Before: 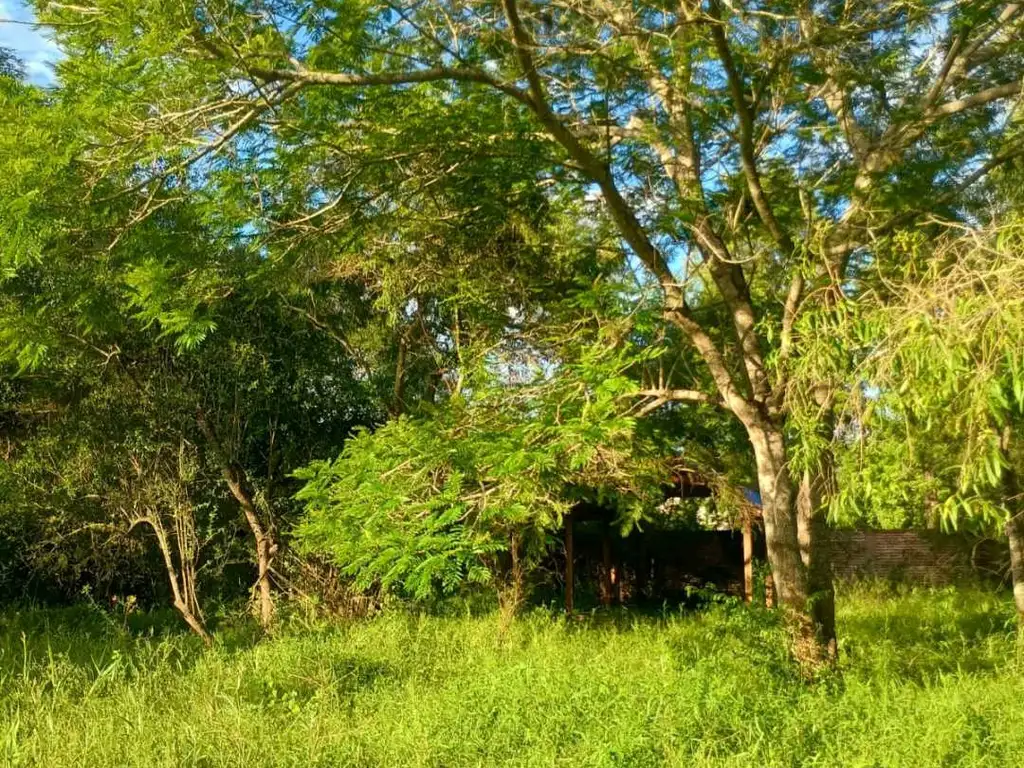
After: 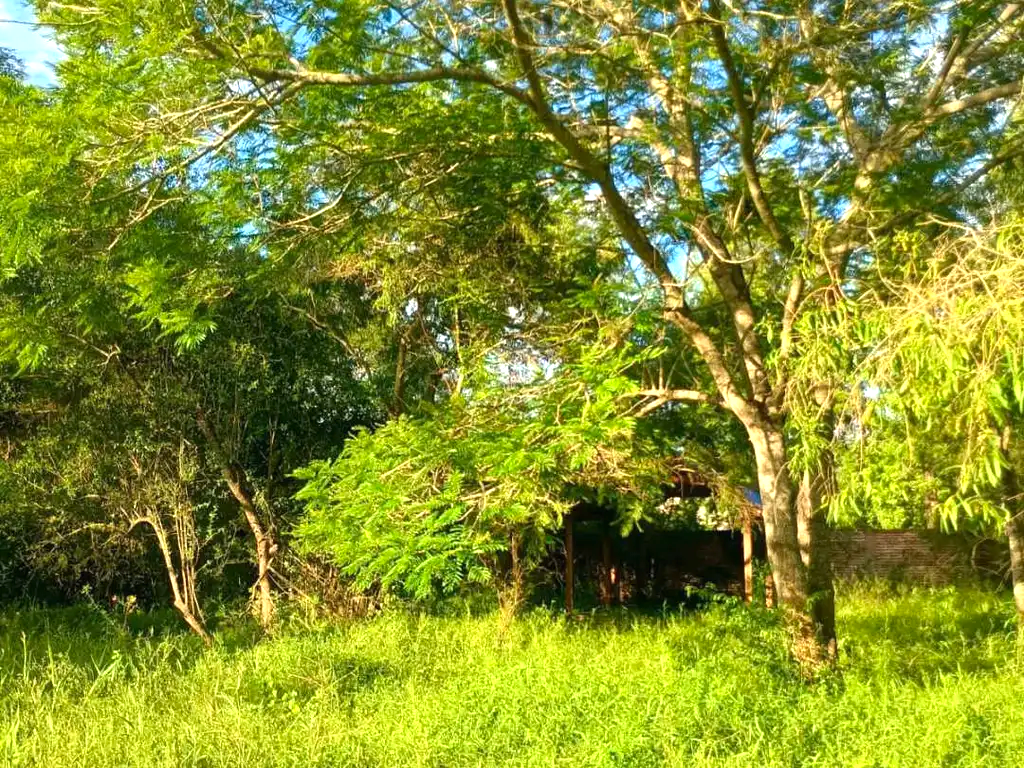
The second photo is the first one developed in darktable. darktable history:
contrast brightness saturation: contrast -0.014, brightness -0.009, saturation 0.042
exposure: exposure 0.633 EV, compensate highlight preservation false
